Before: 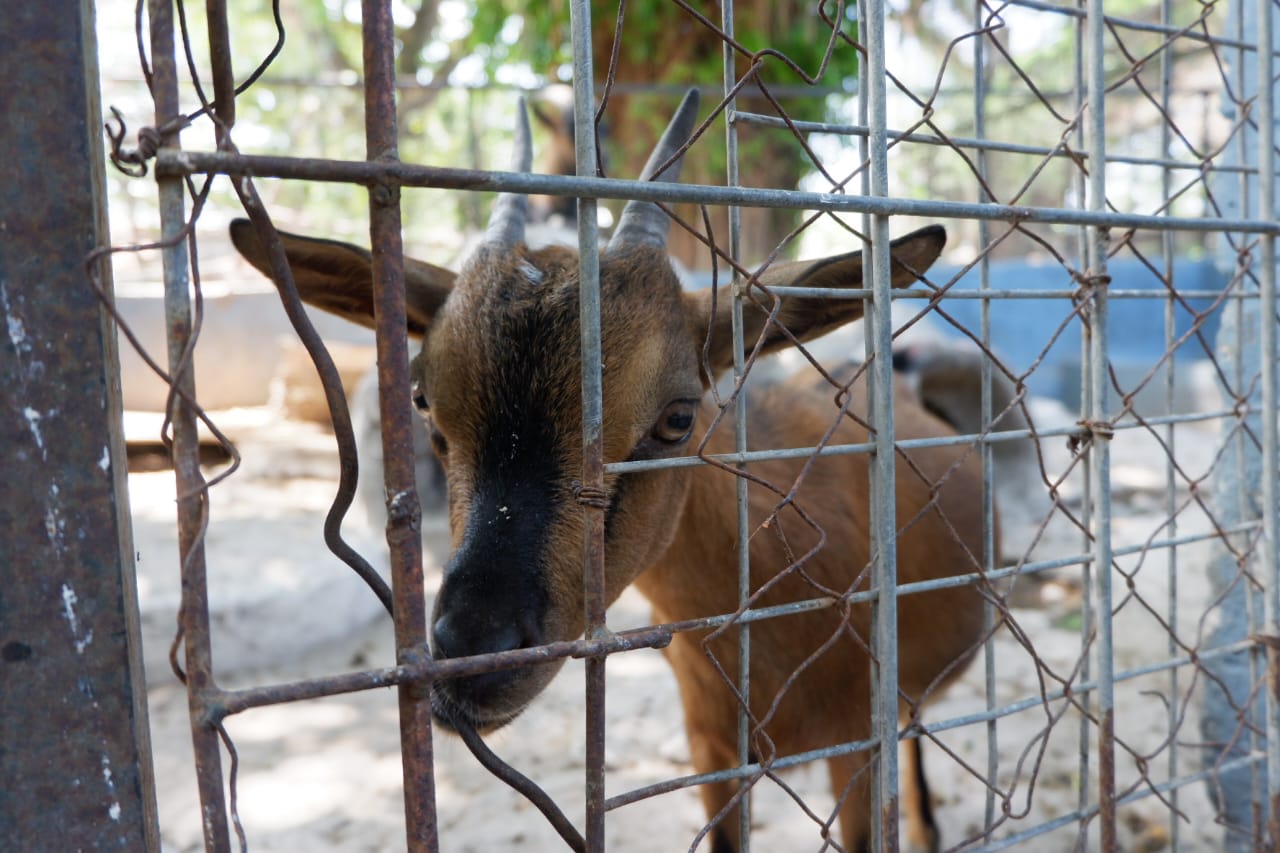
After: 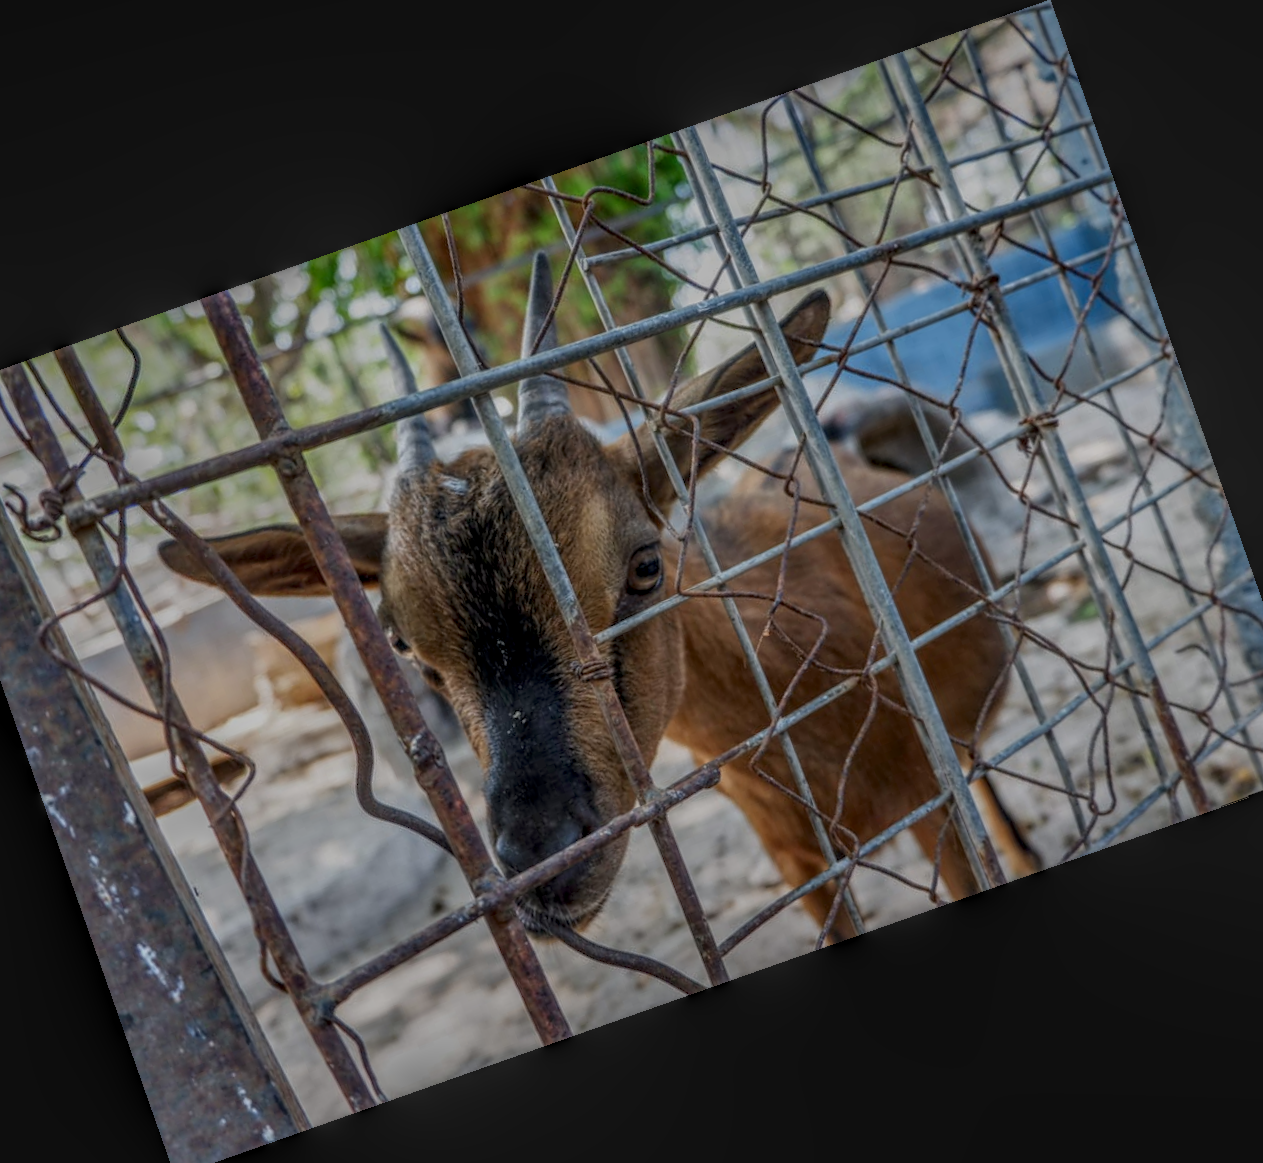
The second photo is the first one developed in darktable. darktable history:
color balance rgb: perceptual saturation grading › global saturation -0.31%, global vibrance -8%, contrast -13%, saturation formula JzAzBz (2021)
crop and rotate: angle 19.43°, left 6.812%, right 4.125%, bottom 1.087%
rotate and perspective: rotation -2.12°, lens shift (vertical) 0.009, lens shift (horizontal) -0.008, automatic cropping original format, crop left 0.036, crop right 0.964, crop top 0.05, crop bottom 0.959
local contrast: highlights 0%, shadows 0%, detail 200%, midtone range 0.25
